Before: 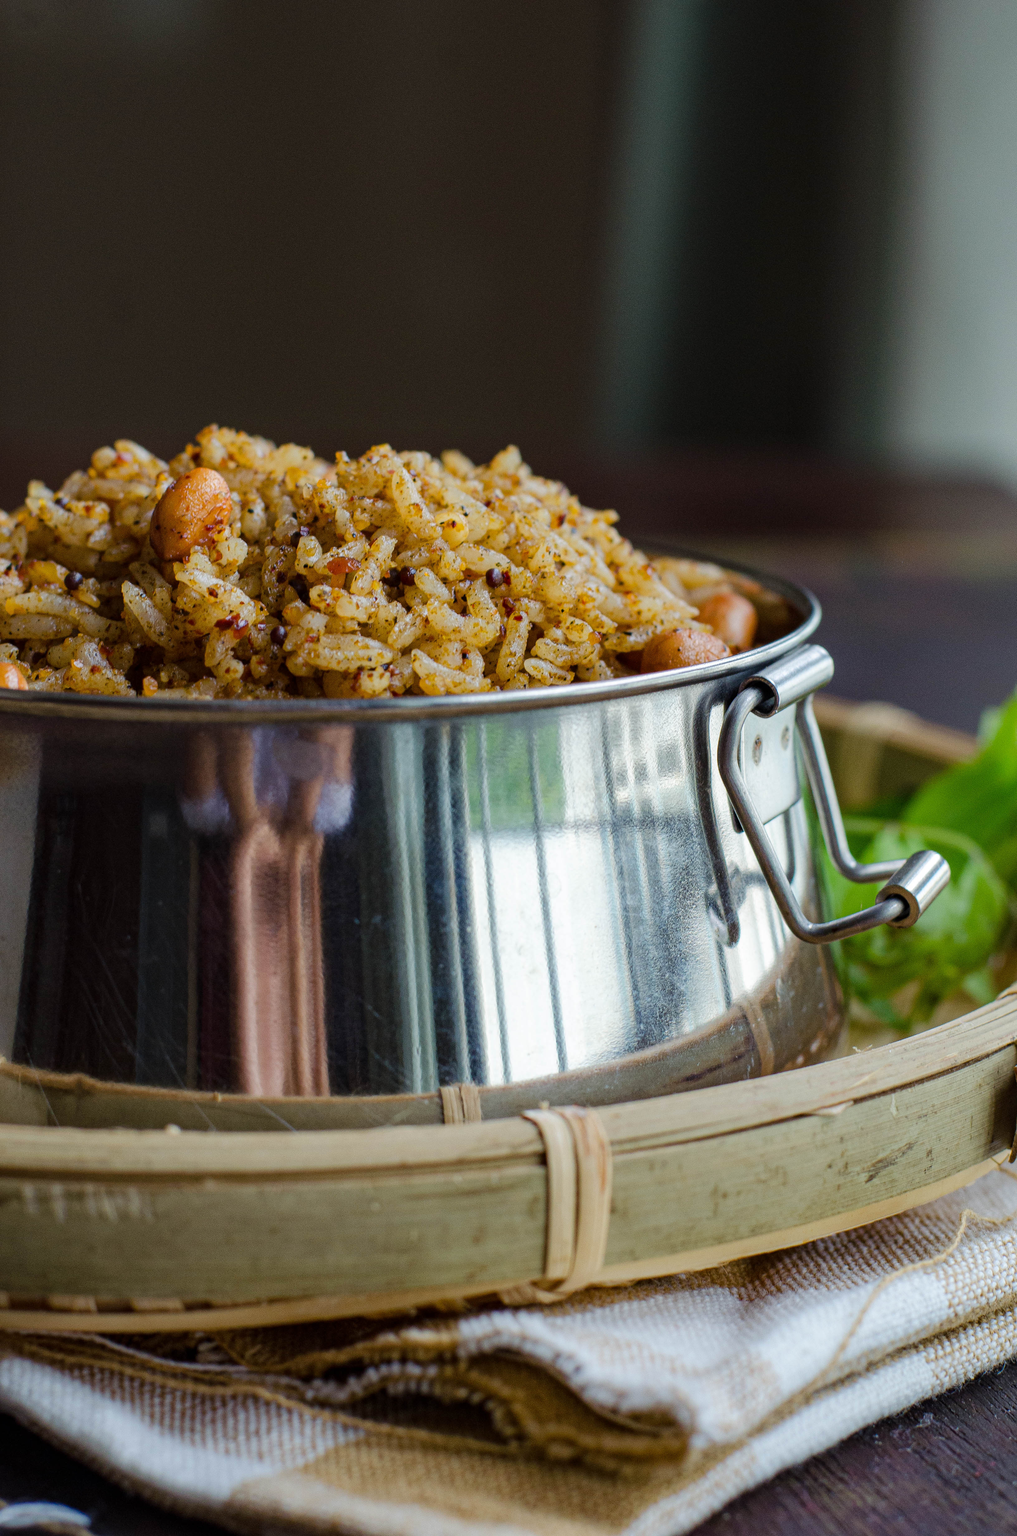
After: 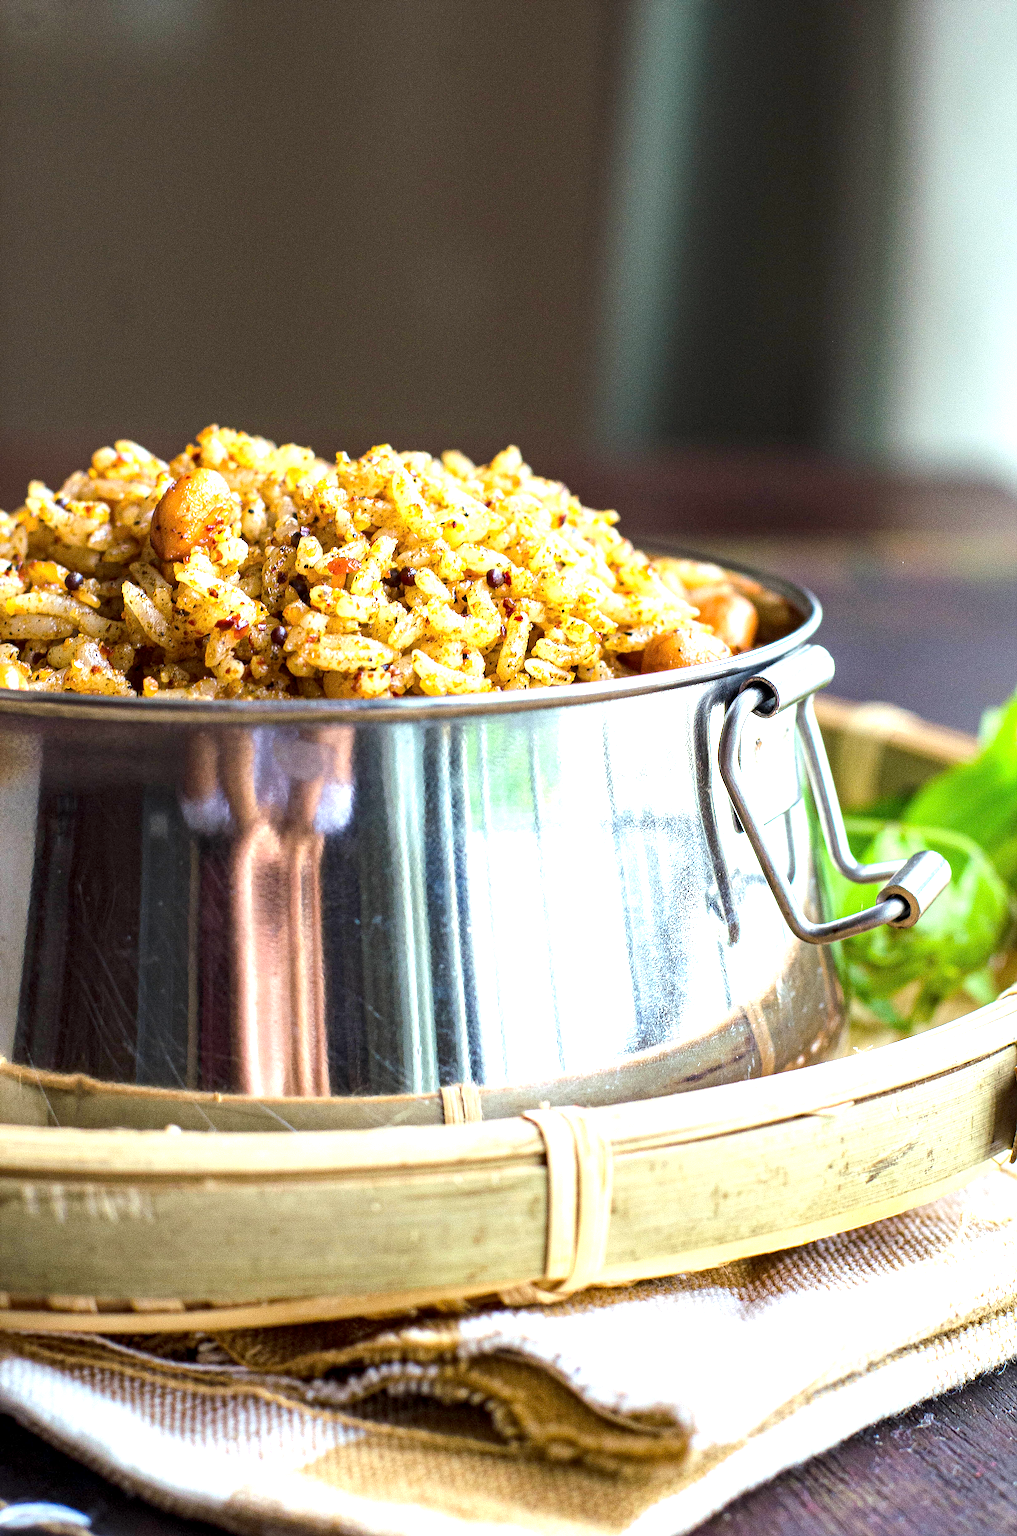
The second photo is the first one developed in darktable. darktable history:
sharpen: on, module defaults
tone equalizer: on, module defaults
exposure: black level correction 0.001, exposure 1.719 EV, compensate exposure bias true, compensate highlight preservation false
